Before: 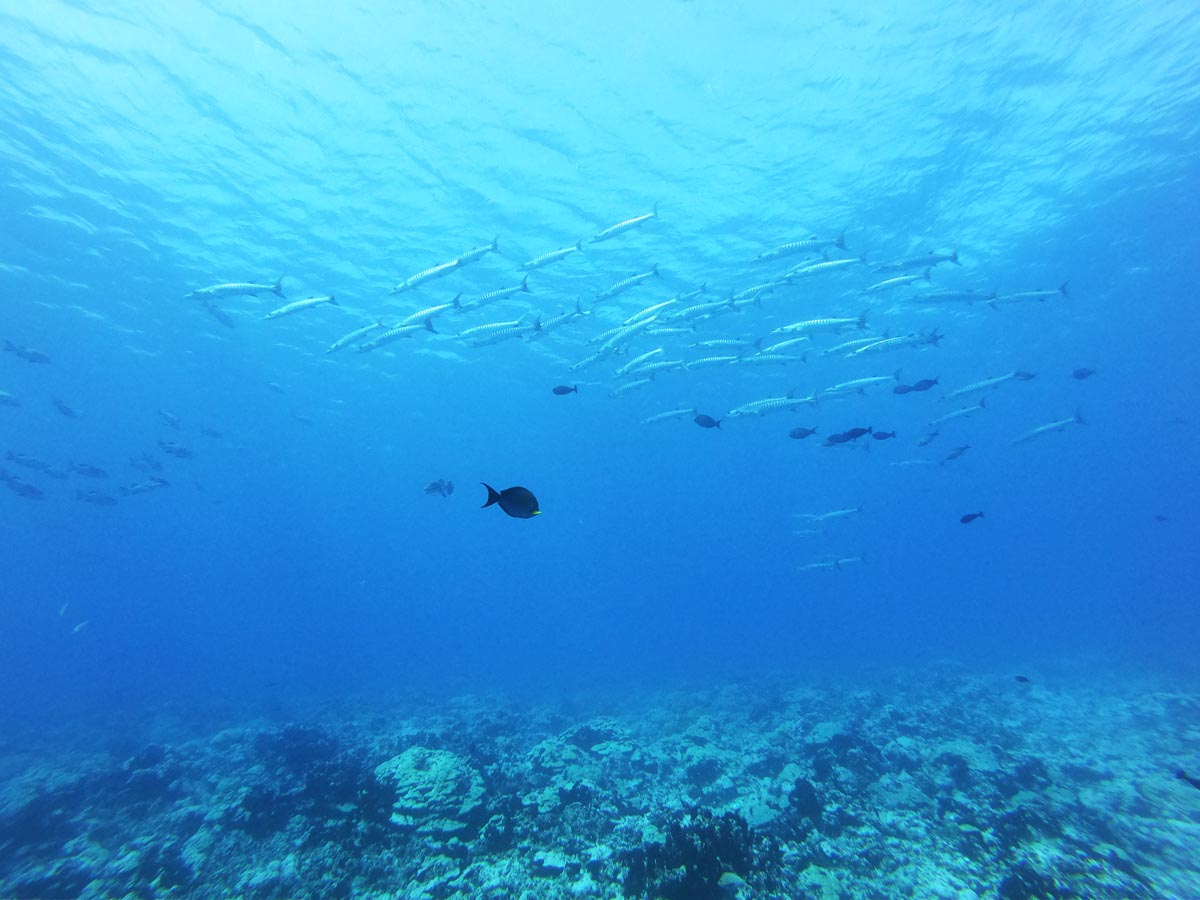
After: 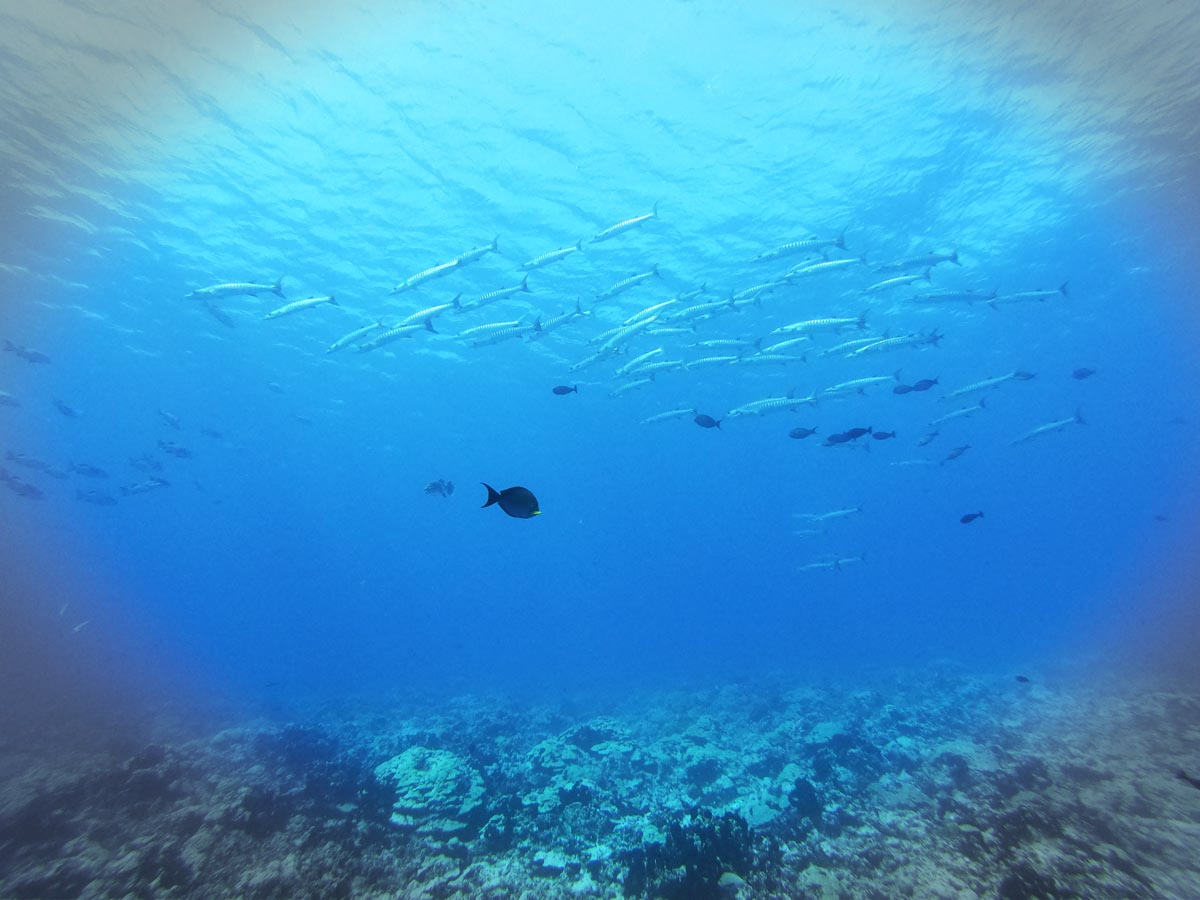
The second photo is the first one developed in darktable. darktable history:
vignetting: fall-off start 90.22%, fall-off radius 38.45%, center (0.038, -0.084), width/height ratio 1.218, shape 1.3, dithering 8-bit output
